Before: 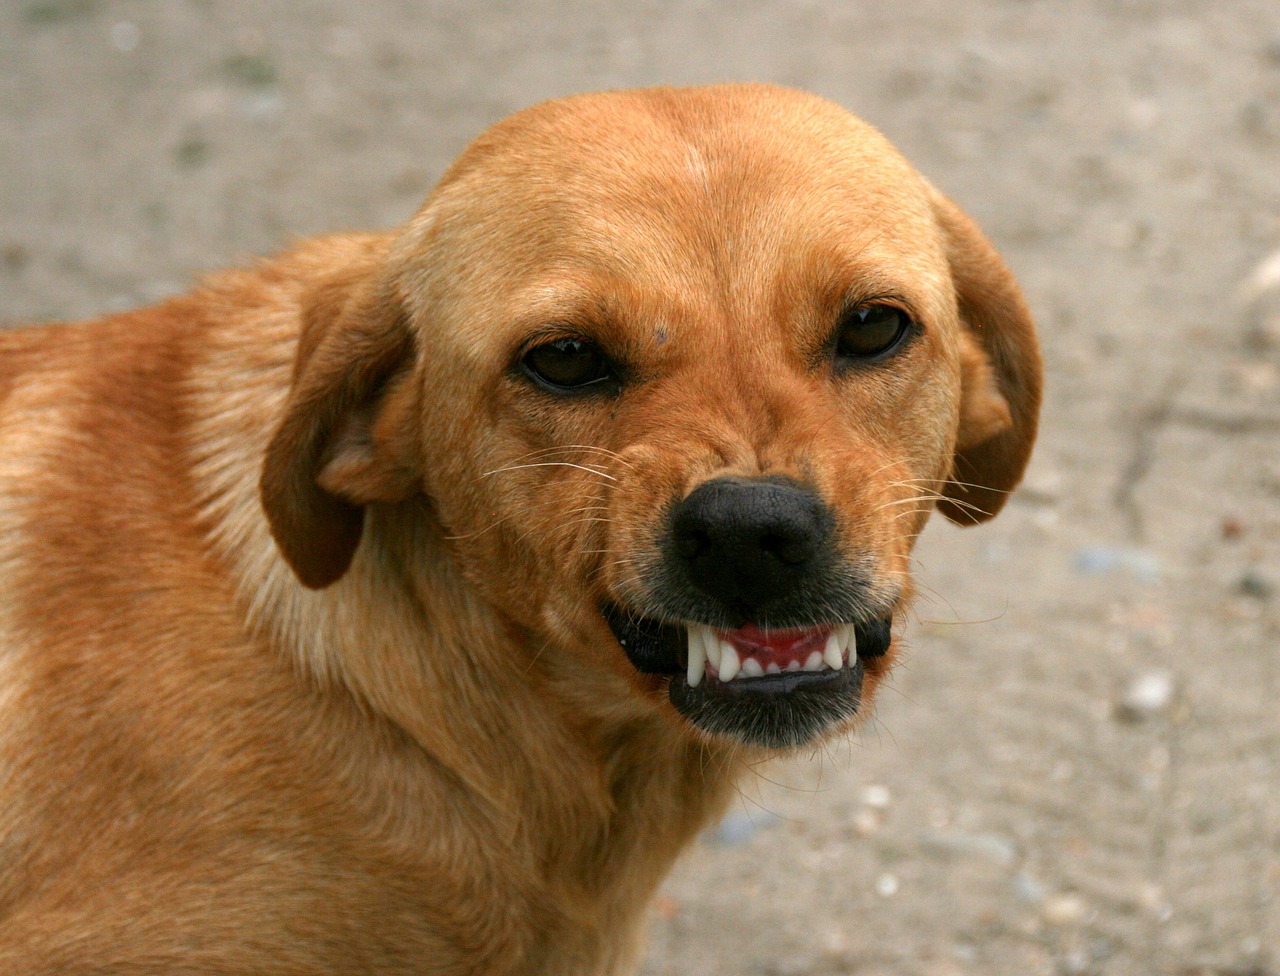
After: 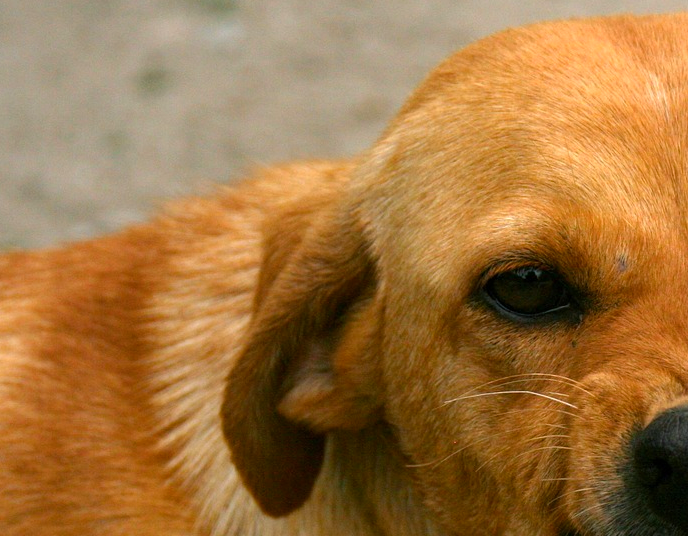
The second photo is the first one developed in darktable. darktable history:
crop and rotate: left 3.069%, top 7.501%, right 43.119%, bottom 37.509%
tone equalizer: smoothing diameter 24.96%, edges refinement/feathering 7.67, preserve details guided filter
color balance rgb: shadows lift › chroma 2.062%, shadows lift › hue 247.33°, global offset › hue 170.97°, perceptual saturation grading › global saturation 0.891%, perceptual brilliance grading › global brilliance 2.574%, perceptual brilliance grading › highlights -2.489%, perceptual brilliance grading › shadows 3.842%, global vibrance 32.926%
